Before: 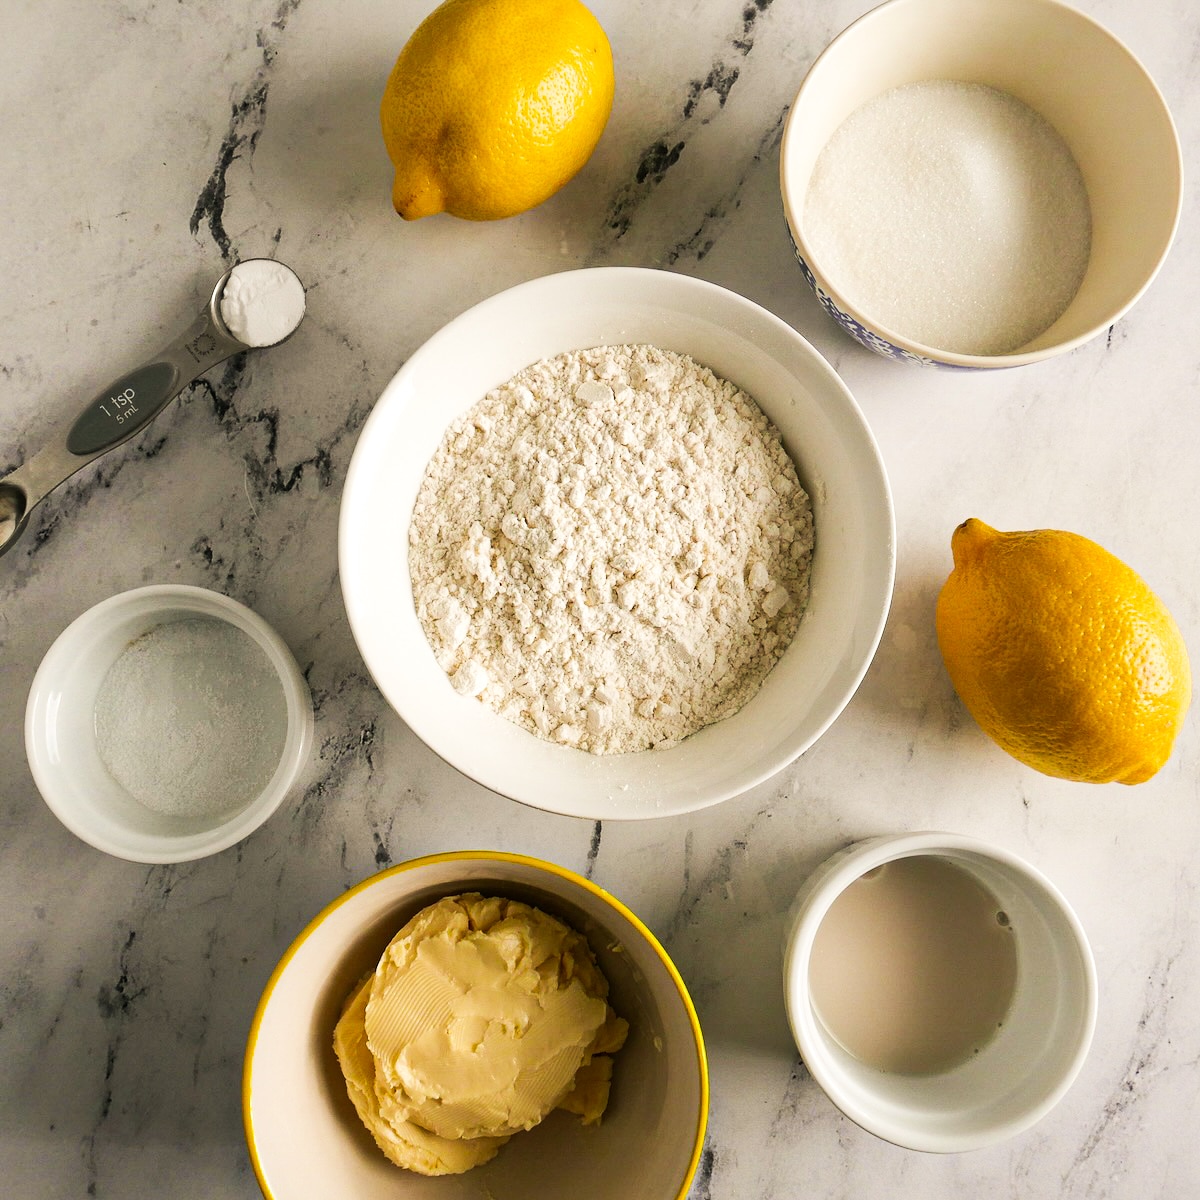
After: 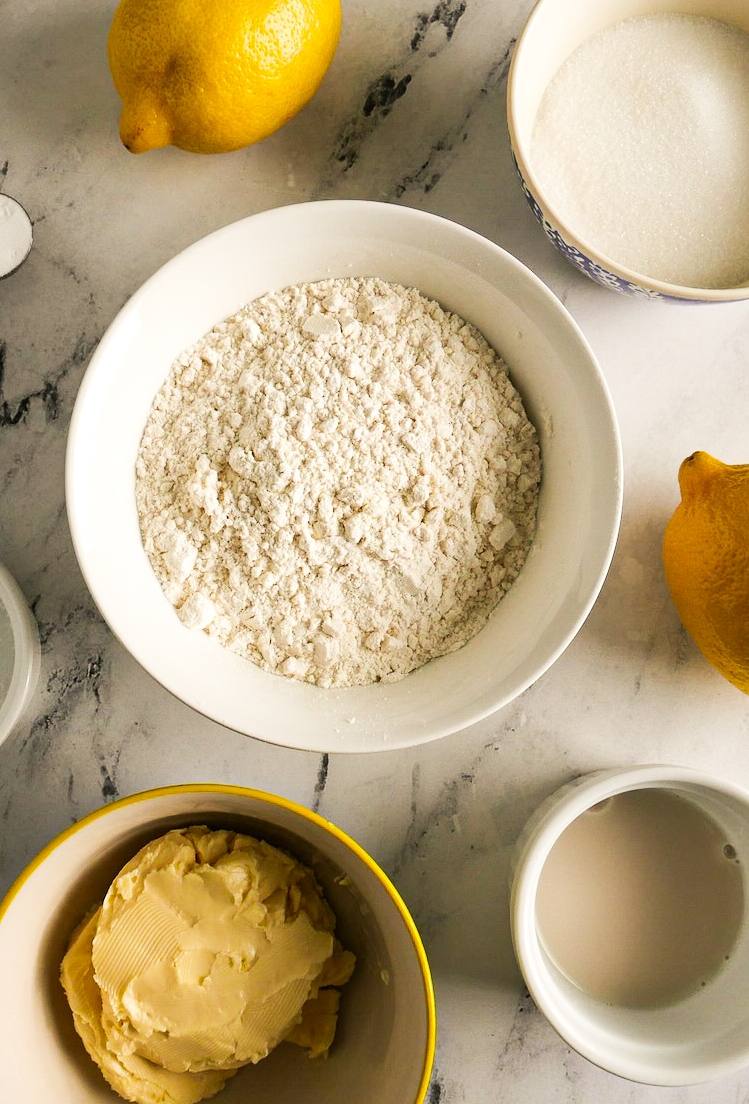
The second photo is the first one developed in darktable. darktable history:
crop and rotate: left 22.765%, top 5.623%, right 14.766%, bottom 2.337%
